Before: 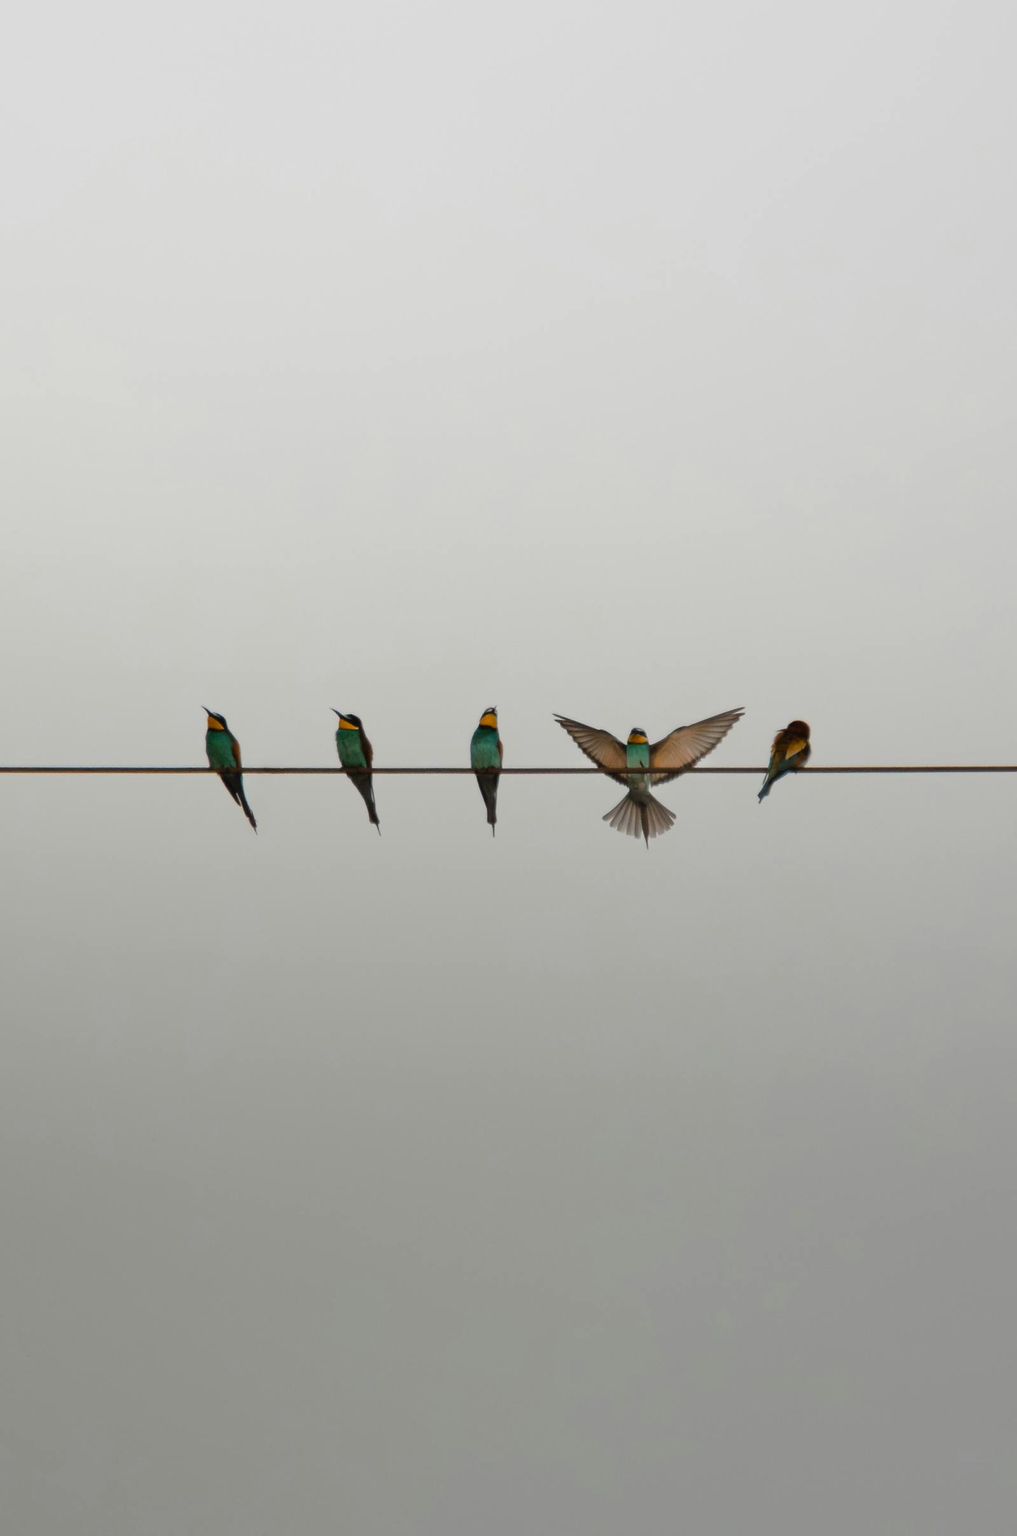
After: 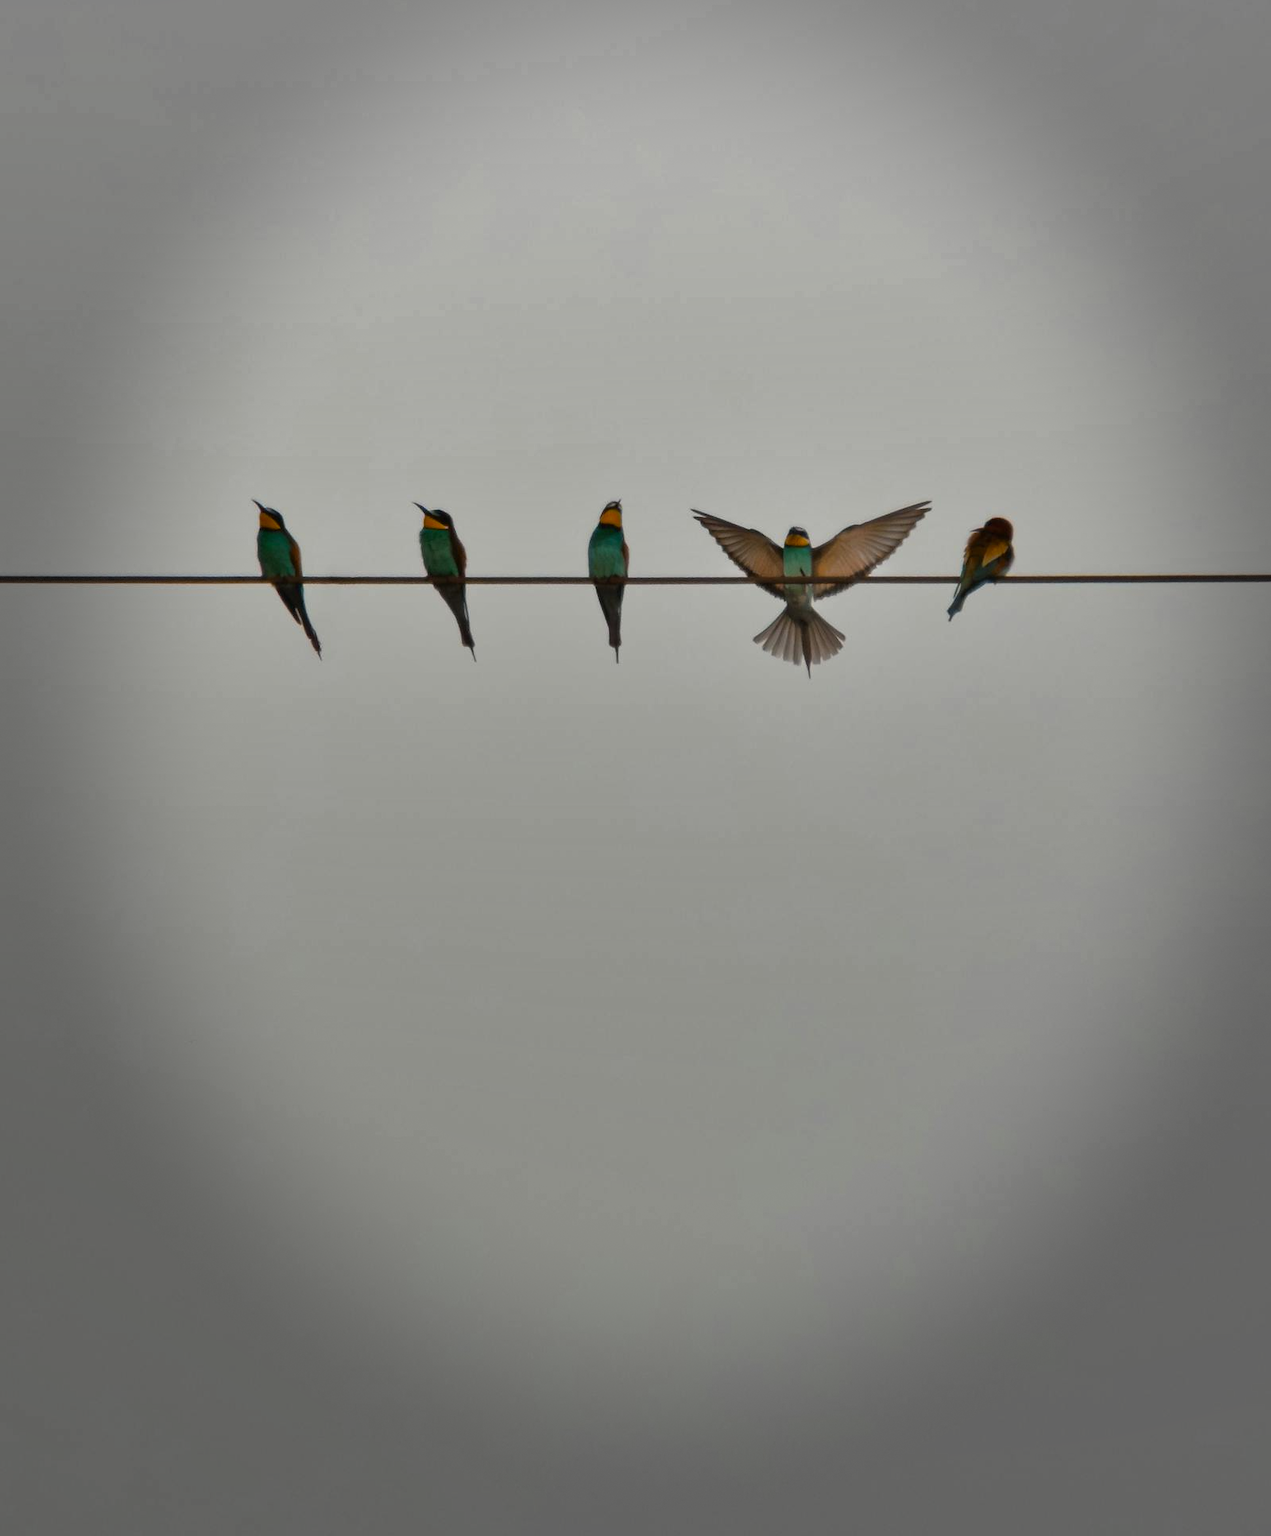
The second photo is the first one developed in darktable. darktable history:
crop and rotate: top 19.958%
vignetting: fall-off start 66.06%, fall-off radius 39.64%, center (0.039, -0.092), automatic ratio true, width/height ratio 0.667, dithering 8-bit output
shadows and highlights: shadows 73.91, highlights -60.93, soften with gaussian
